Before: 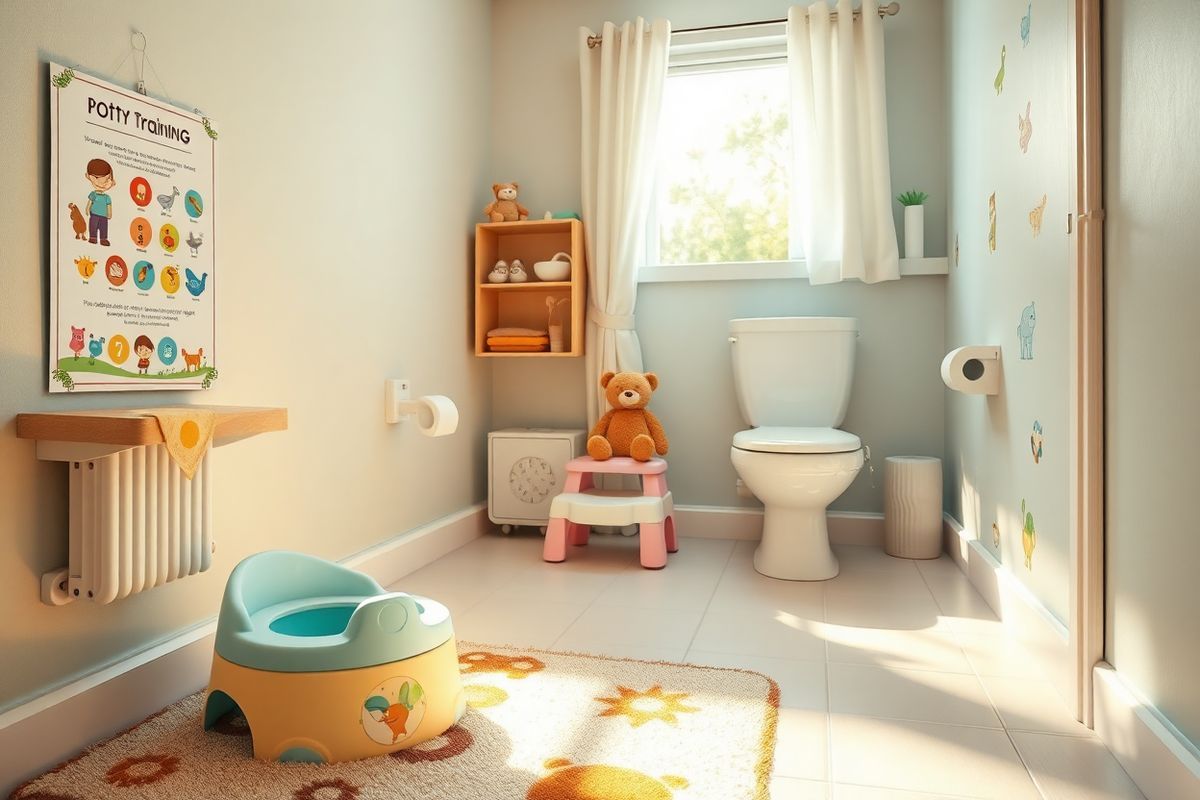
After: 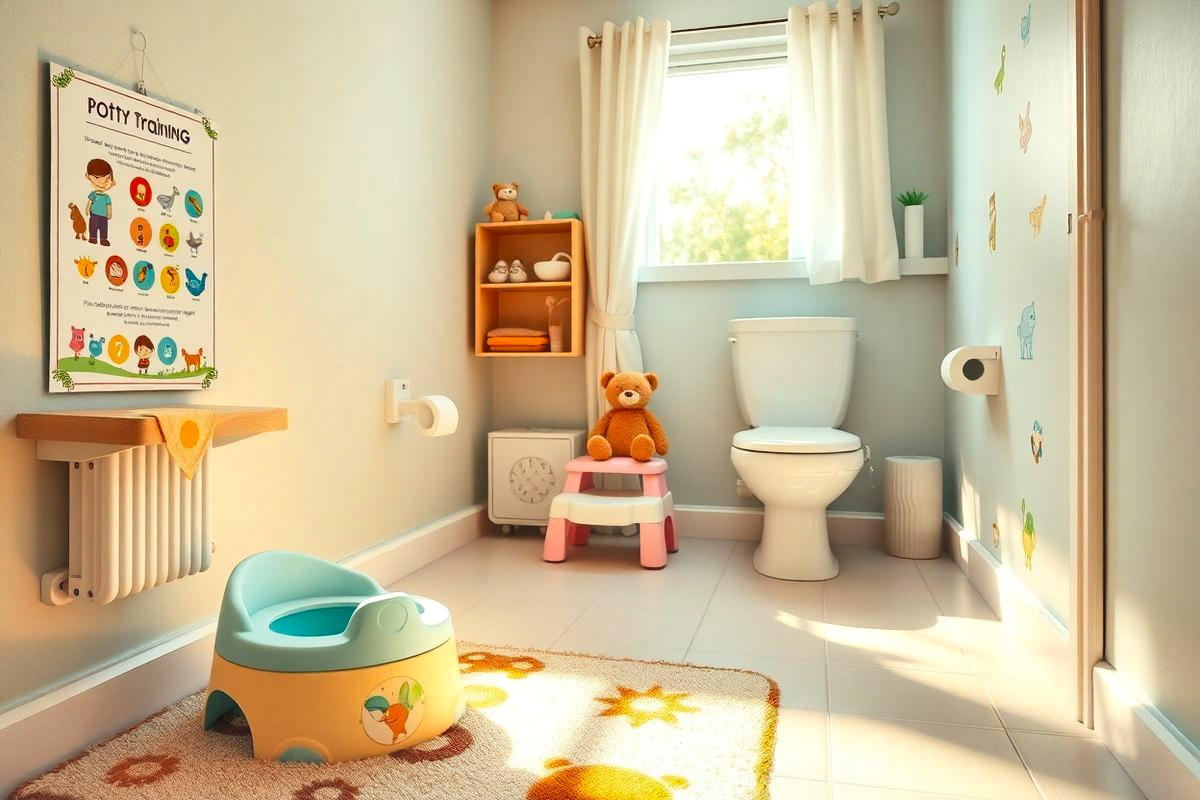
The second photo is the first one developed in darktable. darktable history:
contrast brightness saturation: contrast 0.1, brightness 0.3, saturation 0.14
shadows and highlights: soften with gaussian
local contrast: mode bilateral grid, contrast 20, coarseness 50, detail 120%, midtone range 0.2
